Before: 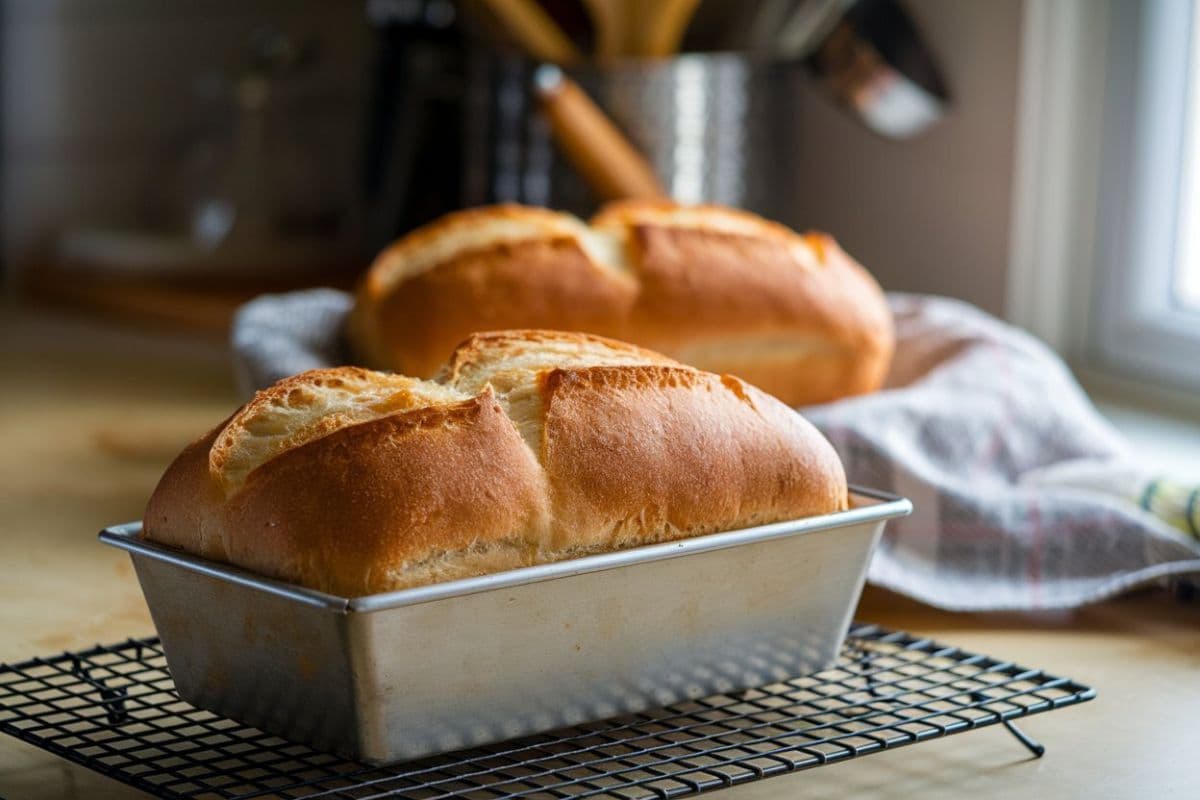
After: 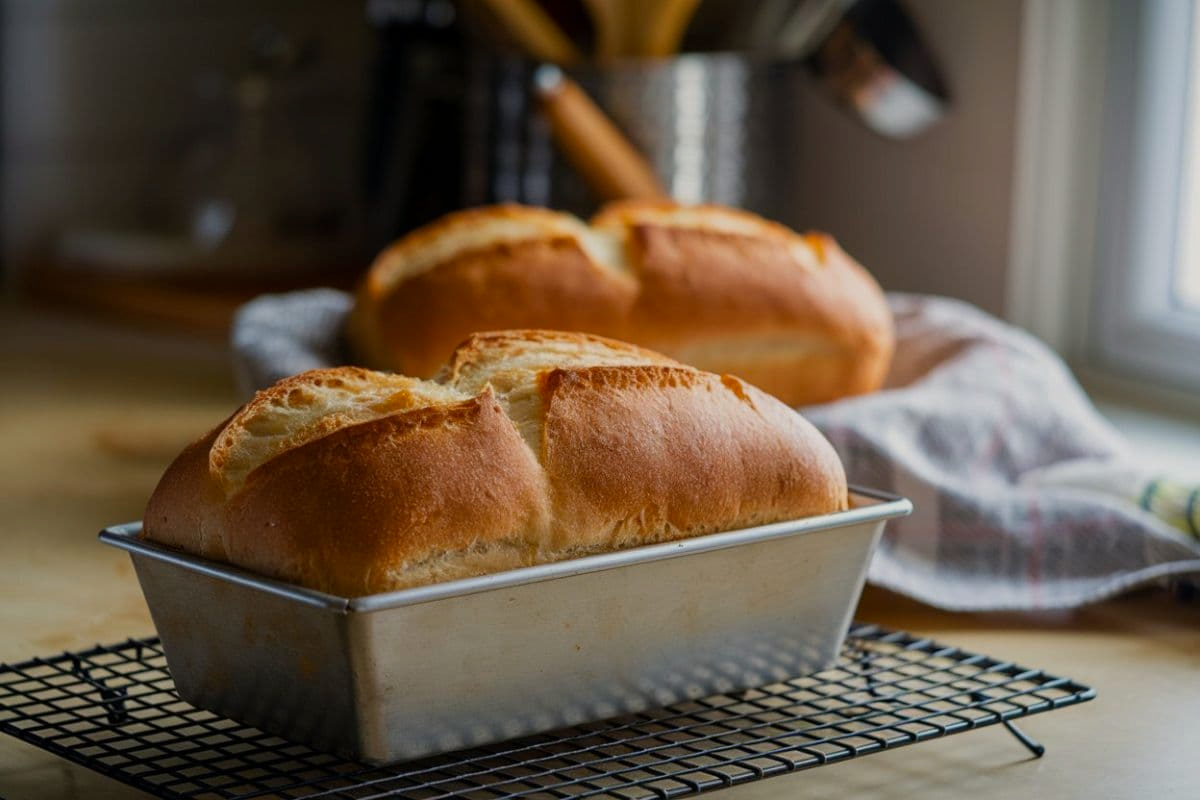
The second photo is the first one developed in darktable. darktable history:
exposure: exposure -0.491 EV, compensate exposure bias true, compensate highlight preservation false
color correction: highlights a* 0.815, highlights b* 2.82, saturation 1.06
